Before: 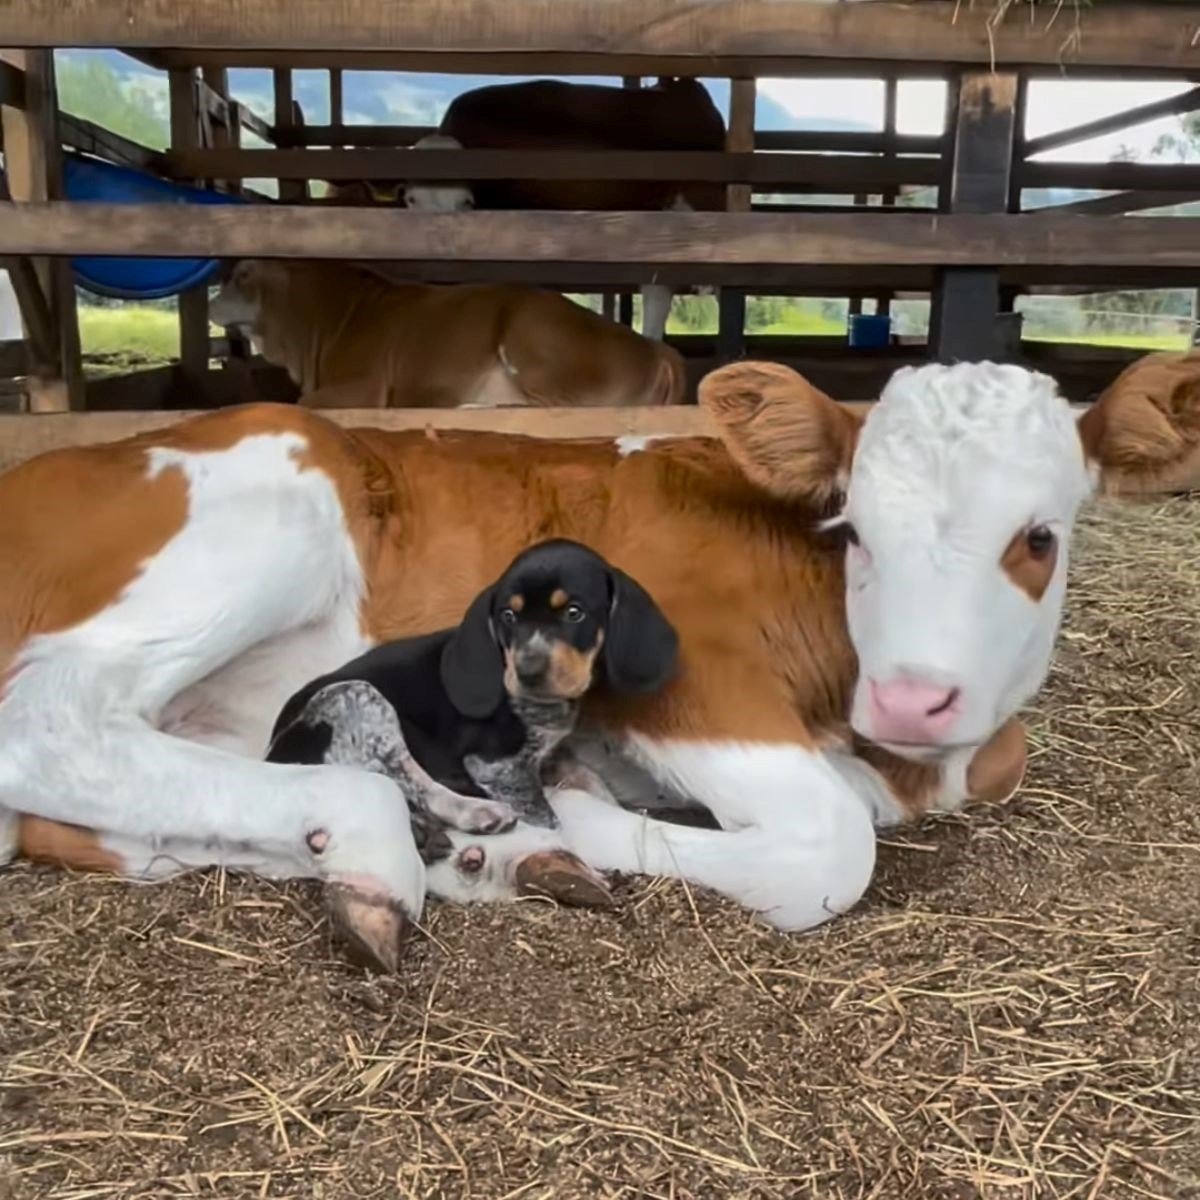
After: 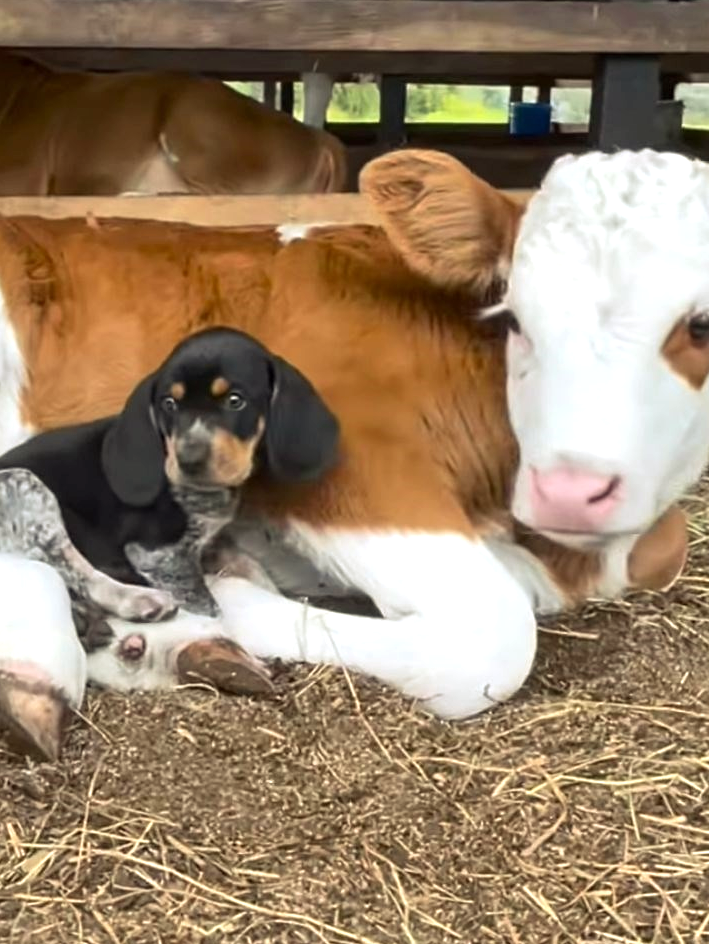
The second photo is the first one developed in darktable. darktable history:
rgb curve: curves: ch2 [(0, 0) (0.567, 0.512) (1, 1)], mode RGB, independent channels
crop and rotate: left 28.256%, top 17.734%, right 12.656%, bottom 3.573%
exposure: exposure 0.6 EV, compensate highlight preservation false
